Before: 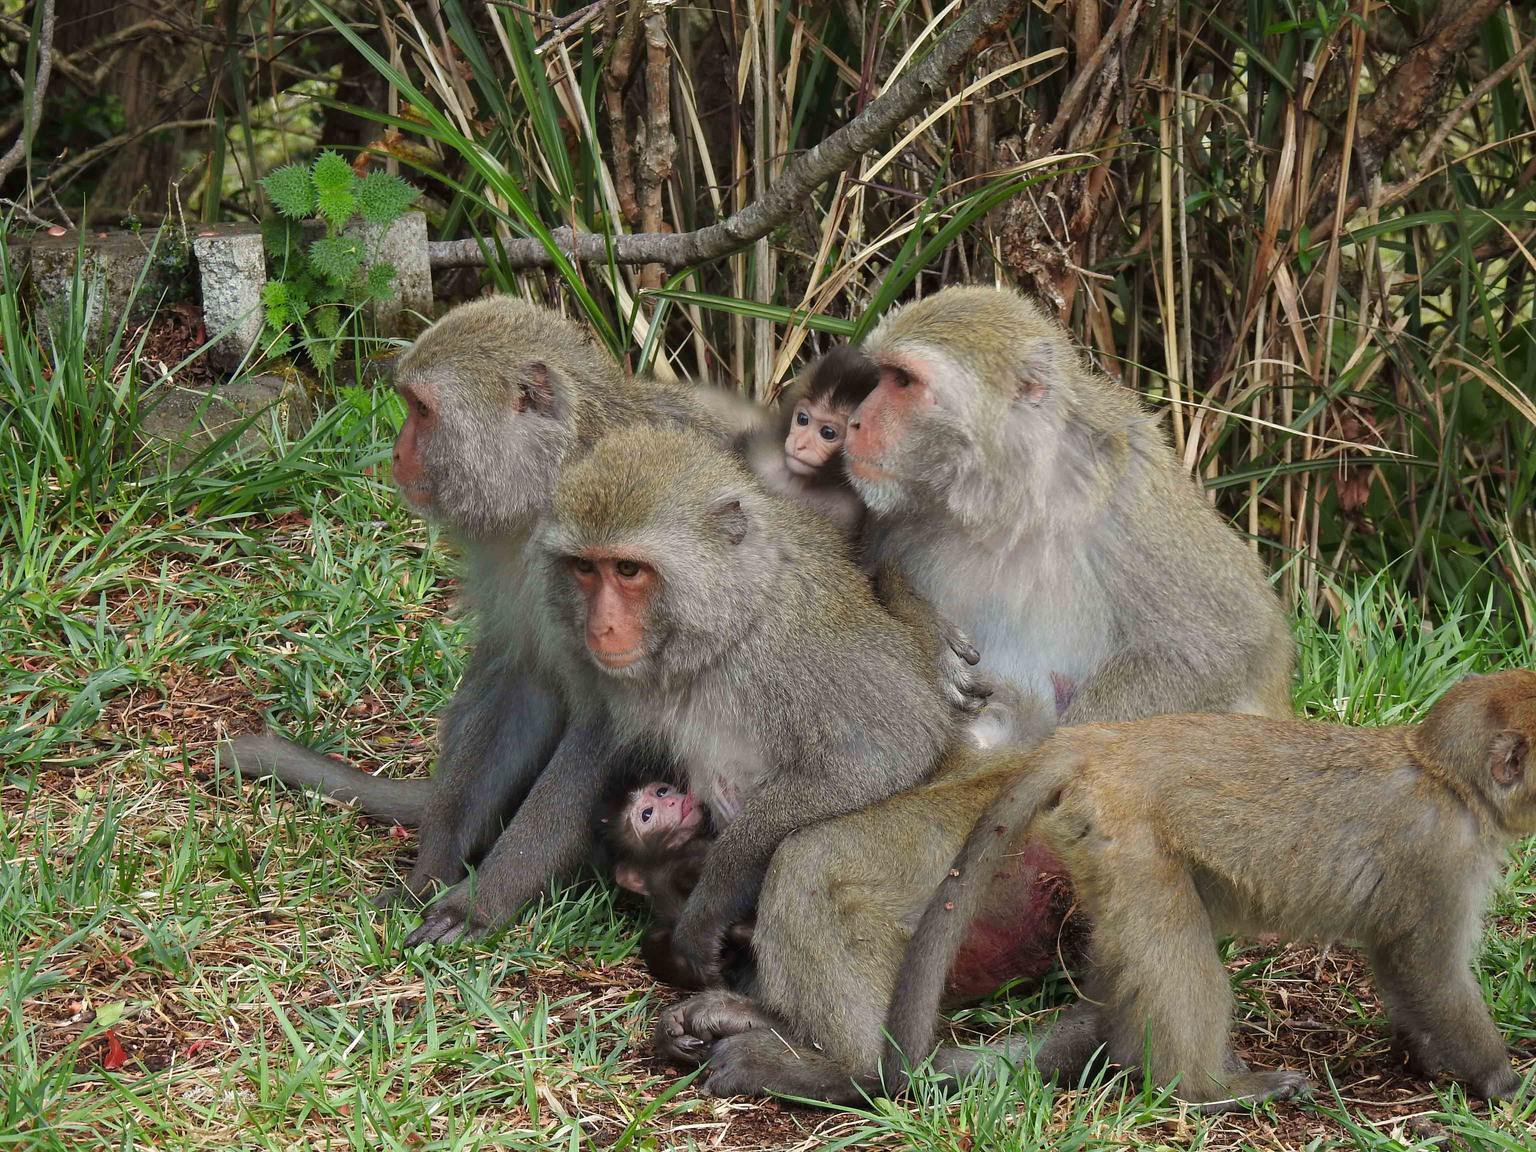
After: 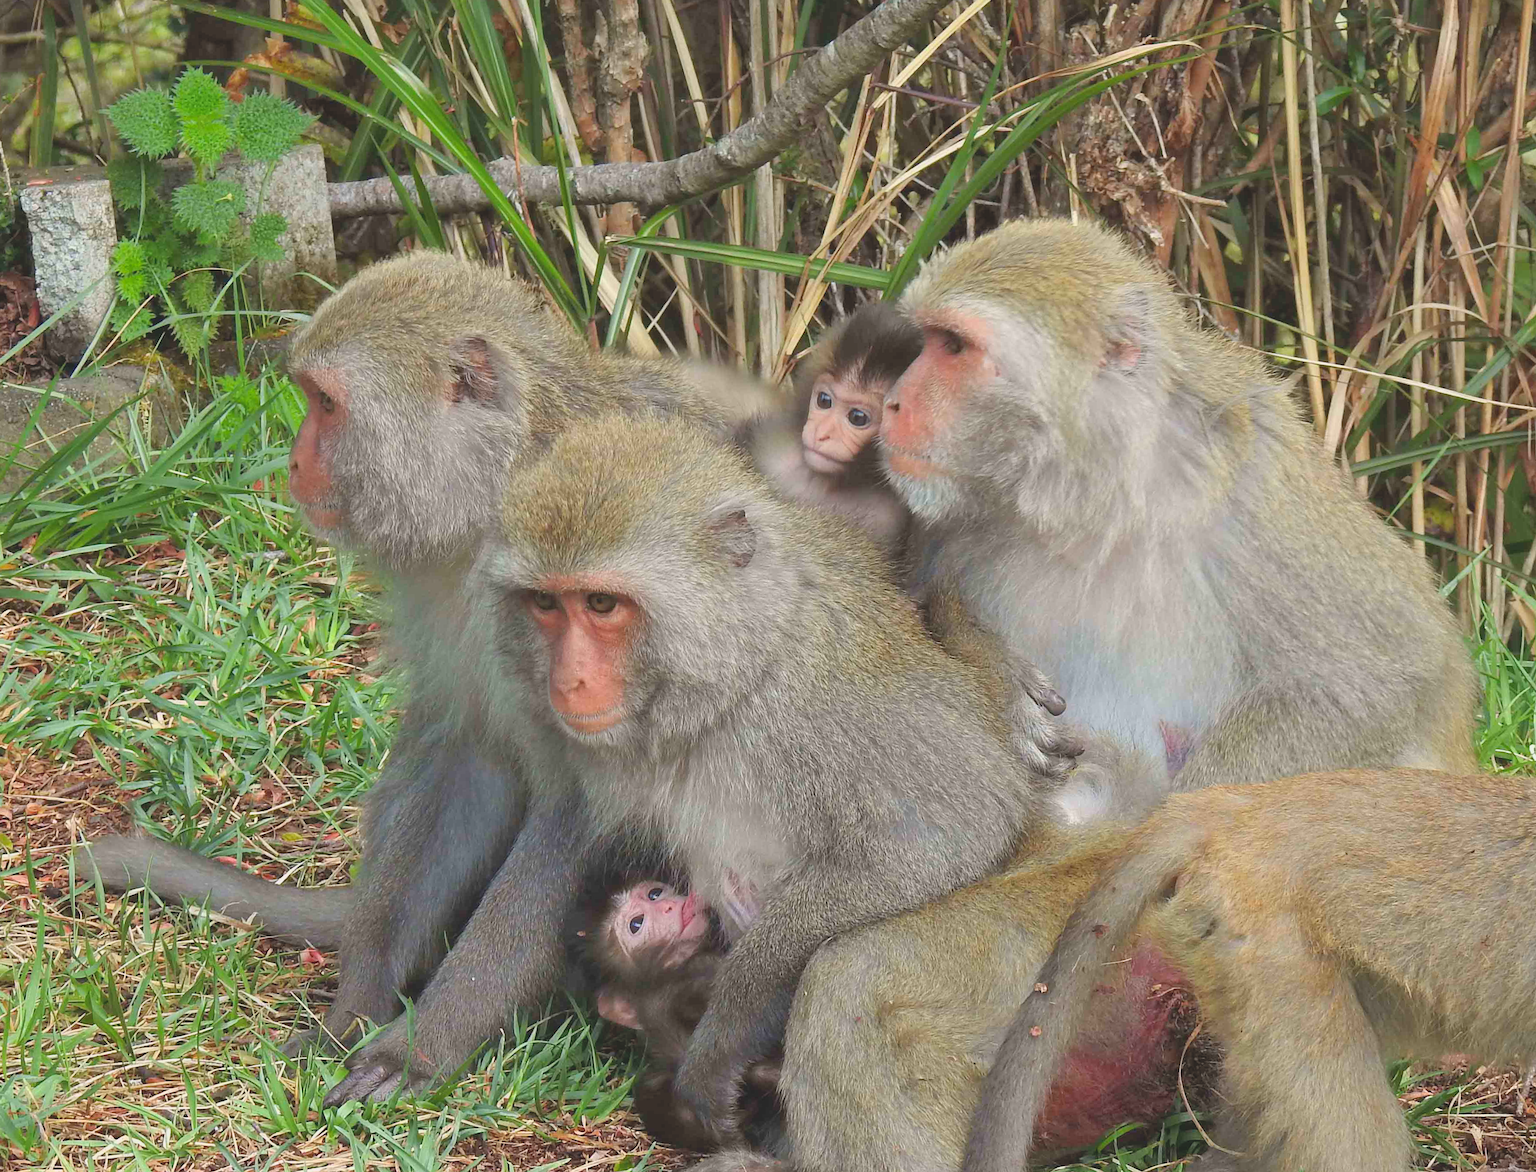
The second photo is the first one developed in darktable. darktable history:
rotate and perspective: rotation -1.75°, automatic cropping off
crop and rotate: left 11.831%, top 11.346%, right 13.429%, bottom 13.899%
exposure: exposure 0.191 EV, compensate highlight preservation false
contrast brightness saturation: brightness 0.13
lowpass: radius 0.1, contrast 0.85, saturation 1.1, unbound 0
